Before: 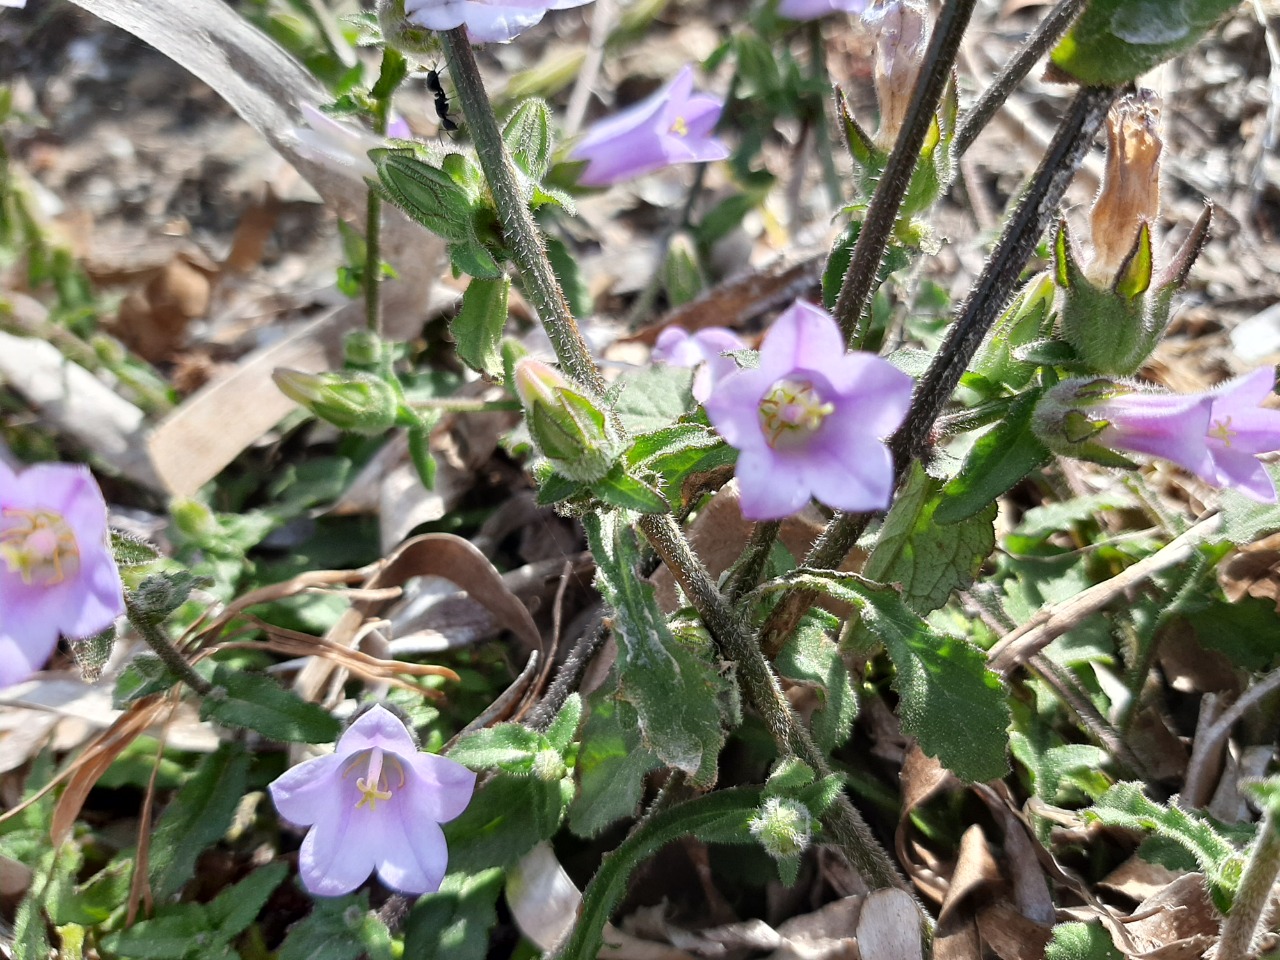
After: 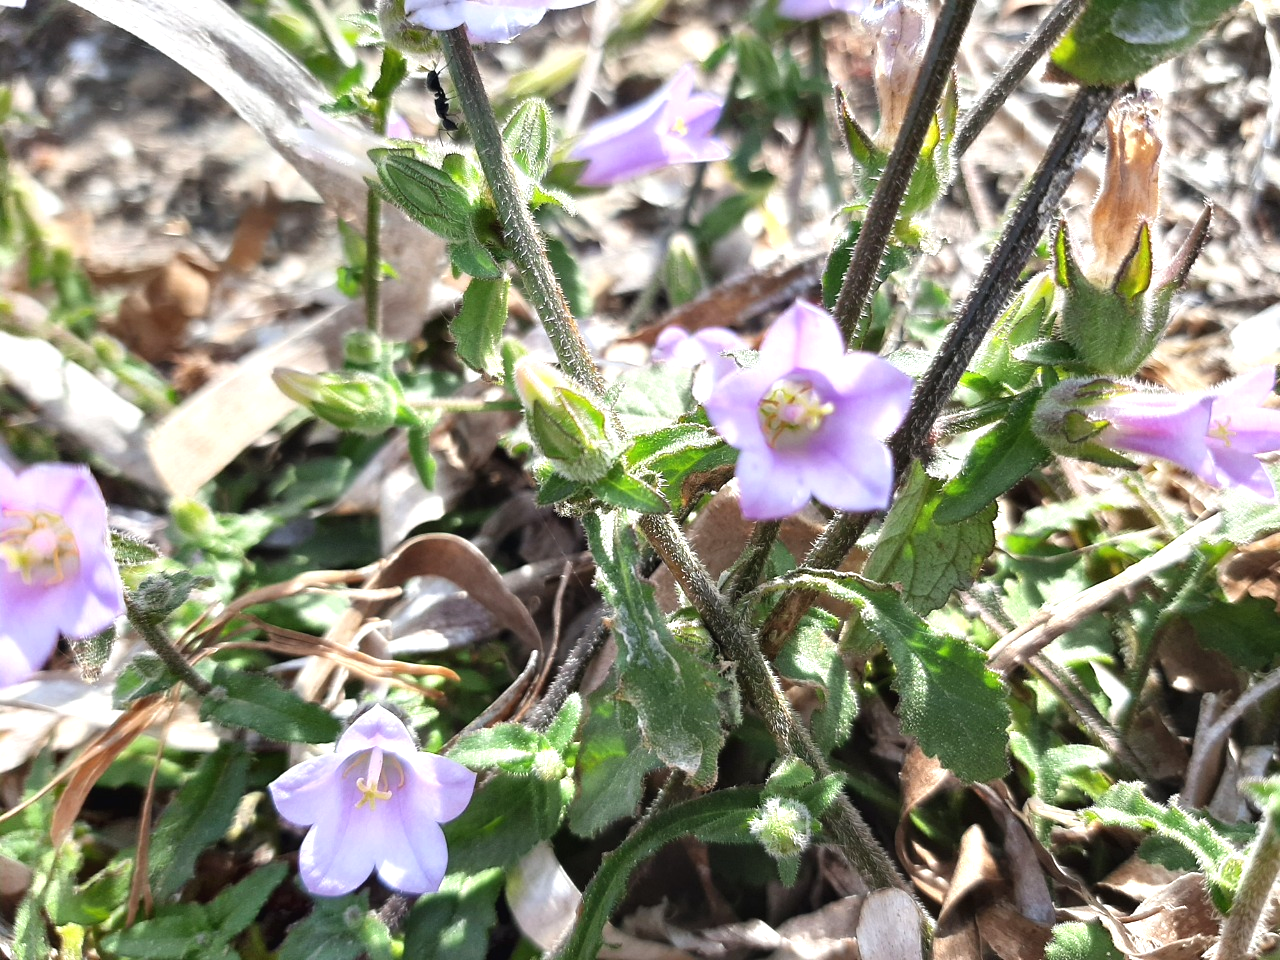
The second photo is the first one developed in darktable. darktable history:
tone equalizer: on, module defaults
exposure: black level correction -0.002, exposure 0.54 EV, compensate highlight preservation false
